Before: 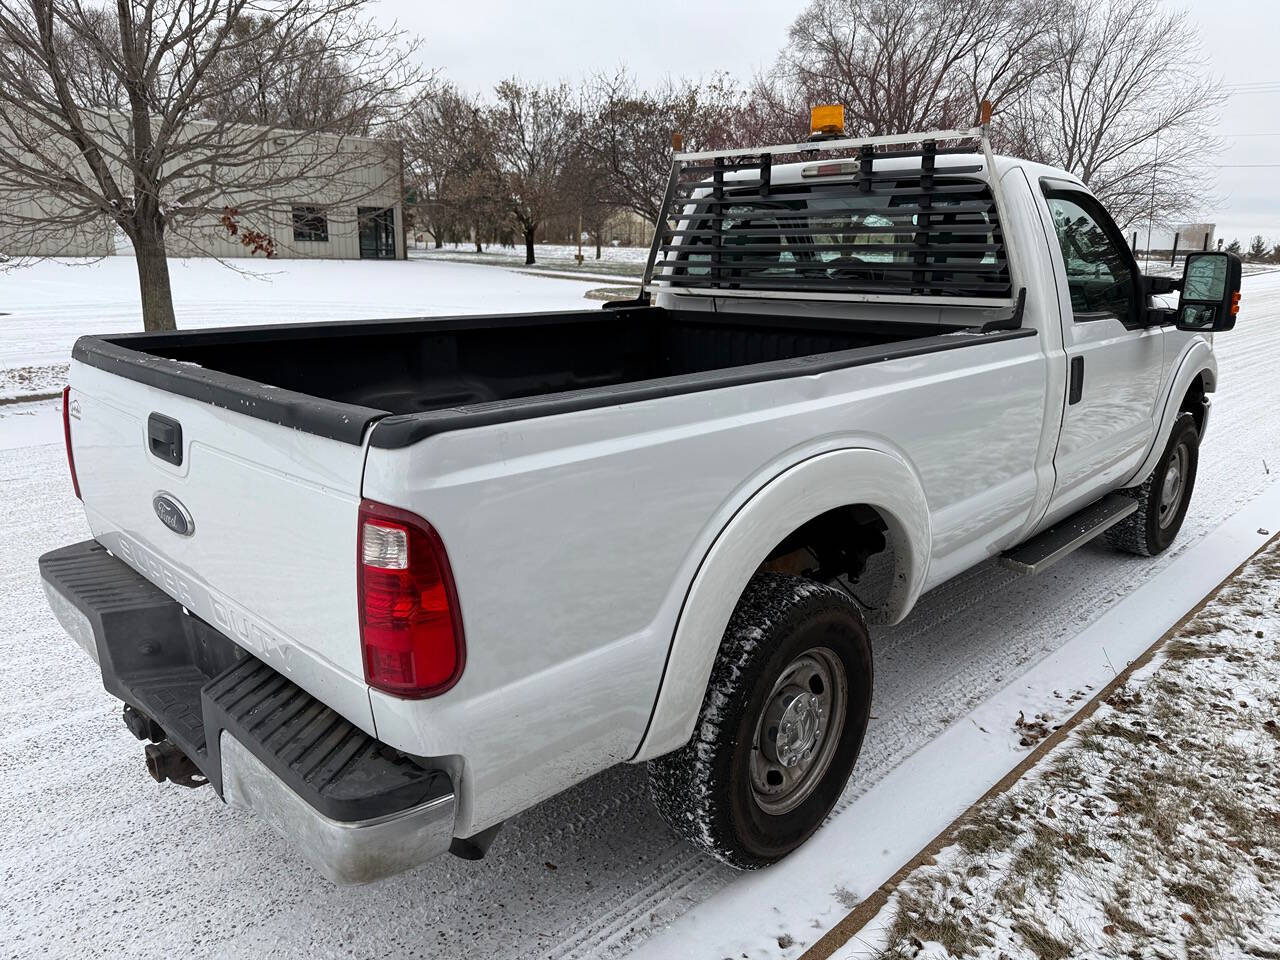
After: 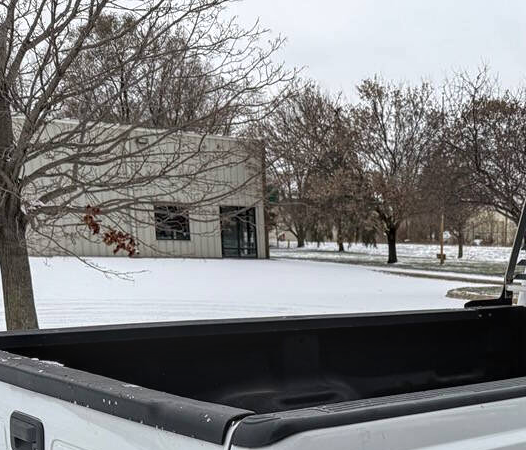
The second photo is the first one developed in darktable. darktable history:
crop and rotate: left 10.794%, top 0.109%, right 48.061%, bottom 52.993%
local contrast: on, module defaults
